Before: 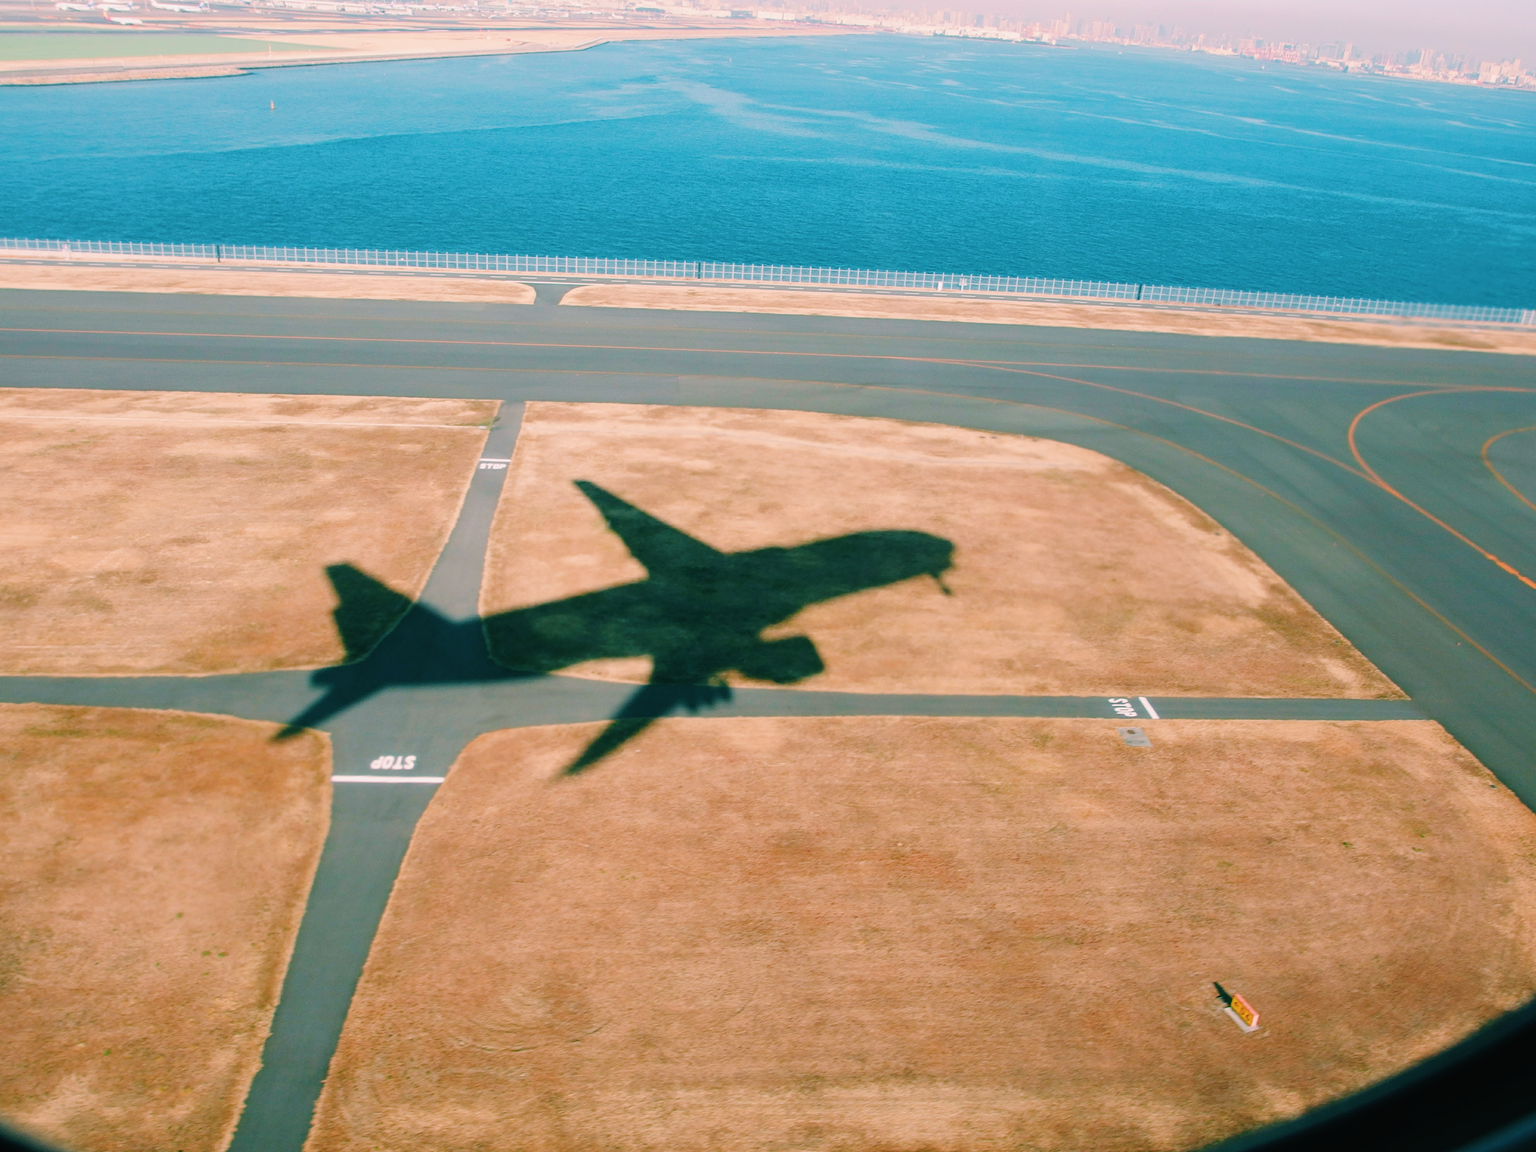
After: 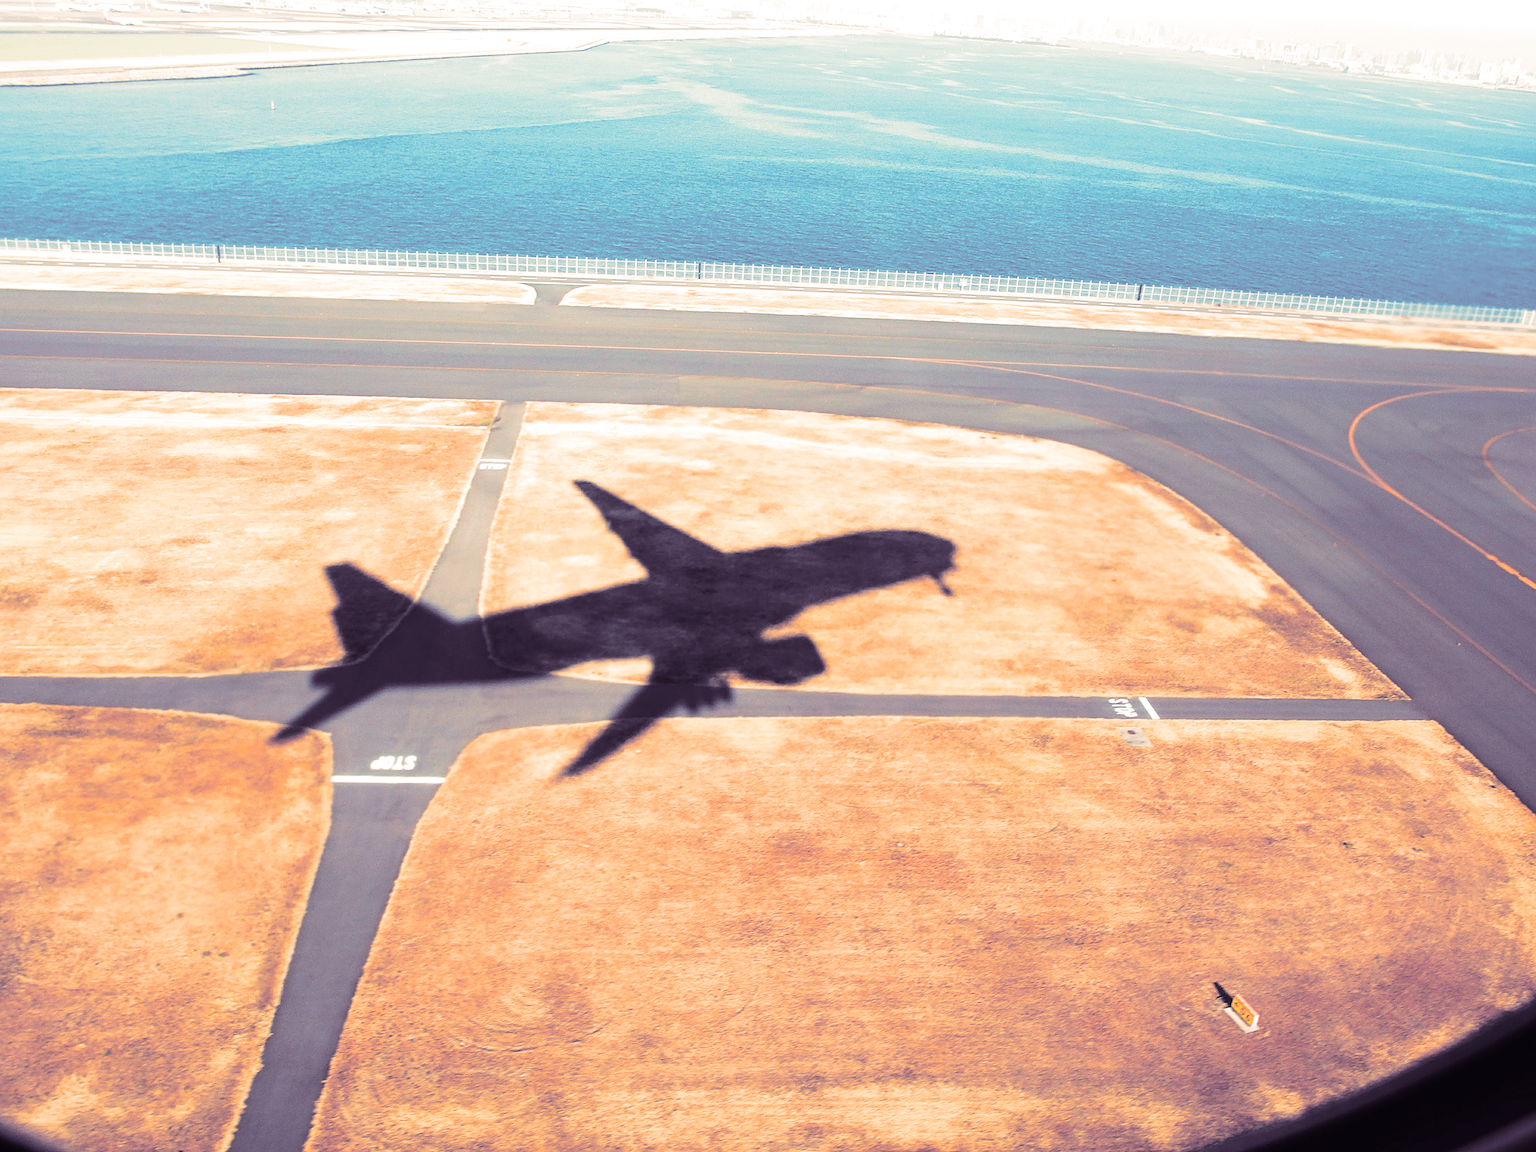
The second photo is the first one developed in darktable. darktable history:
exposure: exposure 0.6 EV, compensate highlight preservation false
split-toning: shadows › hue 266.4°, shadows › saturation 0.4, highlights › hue 61.2°, highlights › saturation 0.3, compress 0%
tone curve: curves: ch0 [(0, 0) (0.003, 0.003) (0.011, 0.011) (0.025, 0.026) (0.044, 0.046) (0.069, 0.072) (0.1, 0.103) (0.136, 0.141) (0.177, 0.184) (0.224, 0.233) (0.277, 0.287) (0.335, 0.348) (0.399, 0.414) (0.468, 0.486) (0.543, 0.563) (0.623, 0.647) (0.709, 0.736) (0.801, 0.831) (0.898, 0.92) (1, 1)], preserve colors none
sharpen: on, module defaults
color correction: highlights a* 6.27, highlights b* 8.19, shadows a* 5.94, shadows b* 7.23, saturation 0.9
